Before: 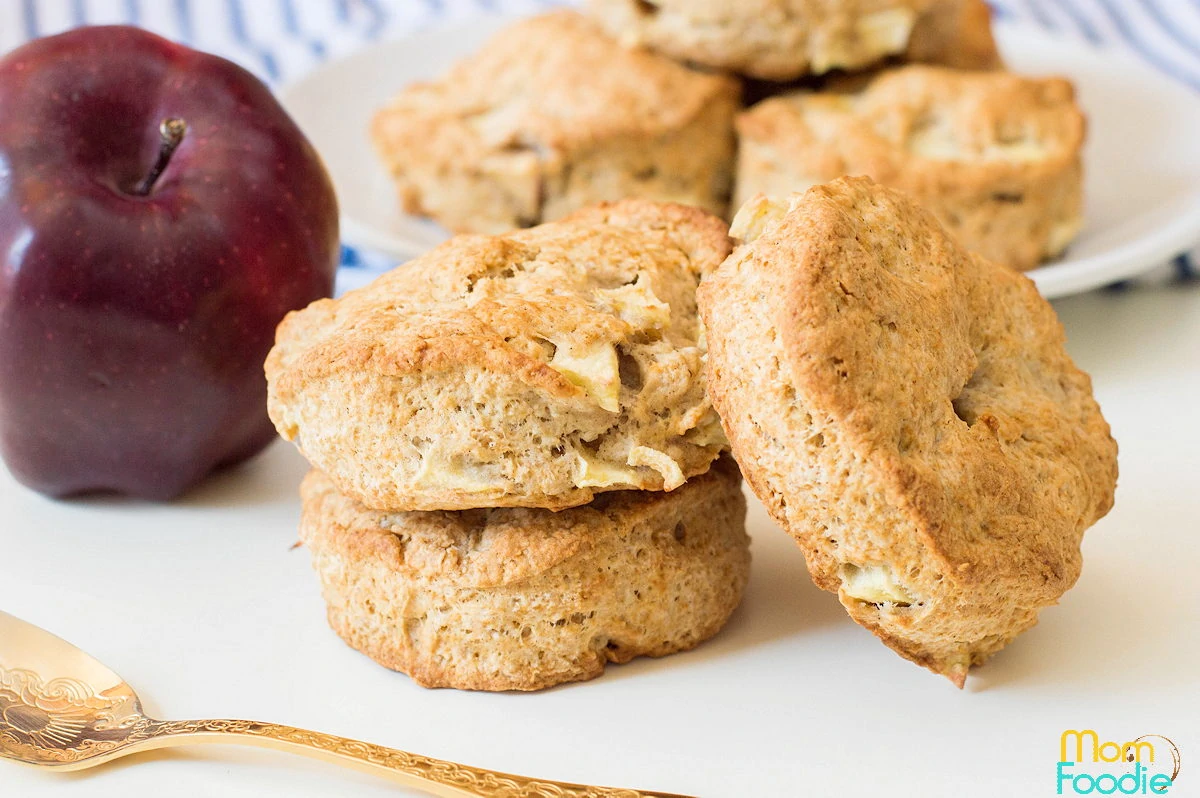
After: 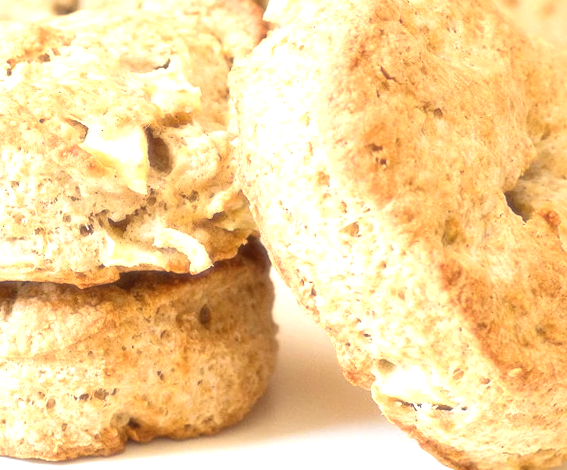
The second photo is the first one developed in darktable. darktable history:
rotate and perspective: rotation 1.69°, lens shift (vertical) -0.023, lens shift (horizontal) -0.291, crop left 0.025, crop right 0.988, crop top 0.092, crop bottom 0.842
exposure: exposure 1 EV, compensate highlight preservation false
soften: size 19.52%, mix 20.32%
crop: left 31.379%, top 24.658%, right 20.326%, bottom 6.628%
